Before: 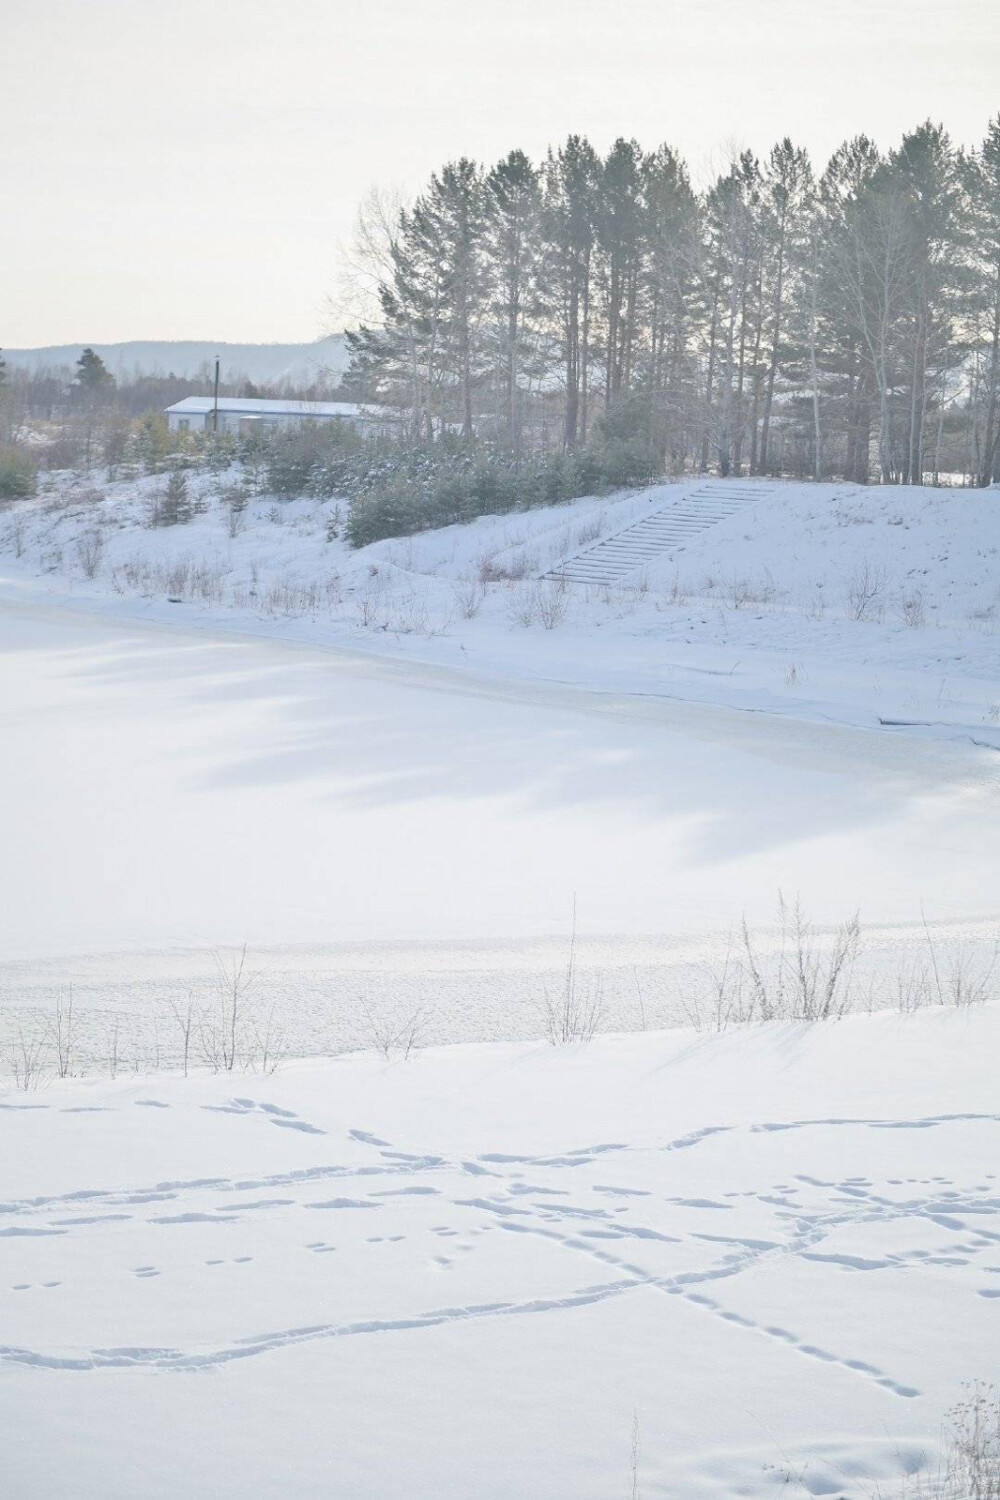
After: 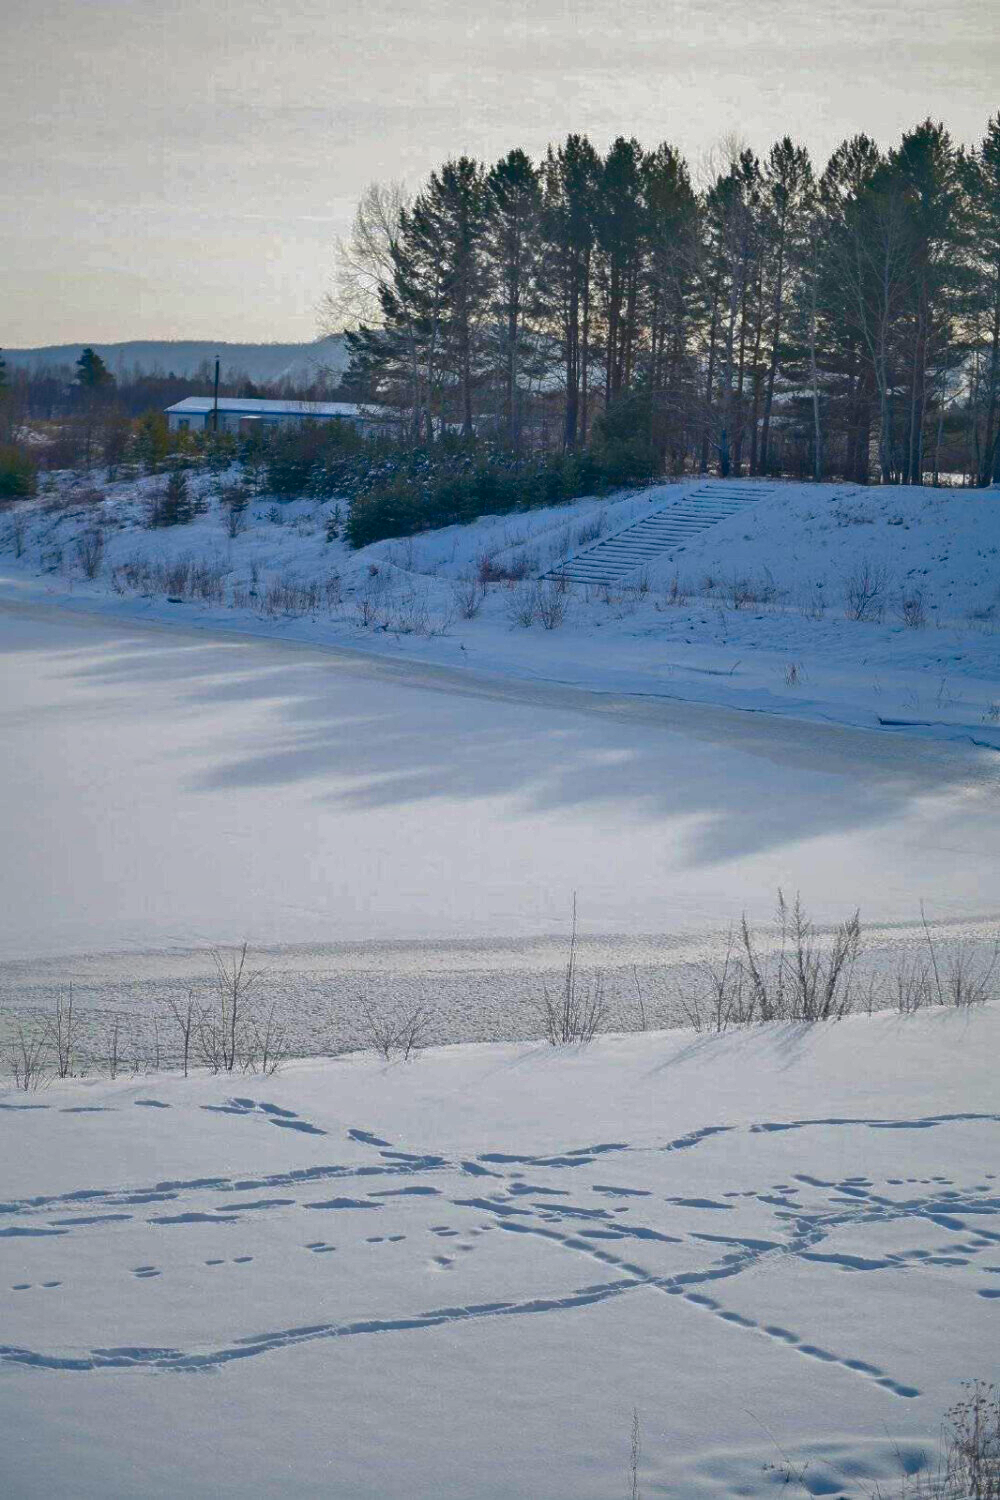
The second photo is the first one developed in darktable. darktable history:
contrast brightness saturation: brightness -0.989, saturation 0.983
shadows and highlights: on, module defaults
